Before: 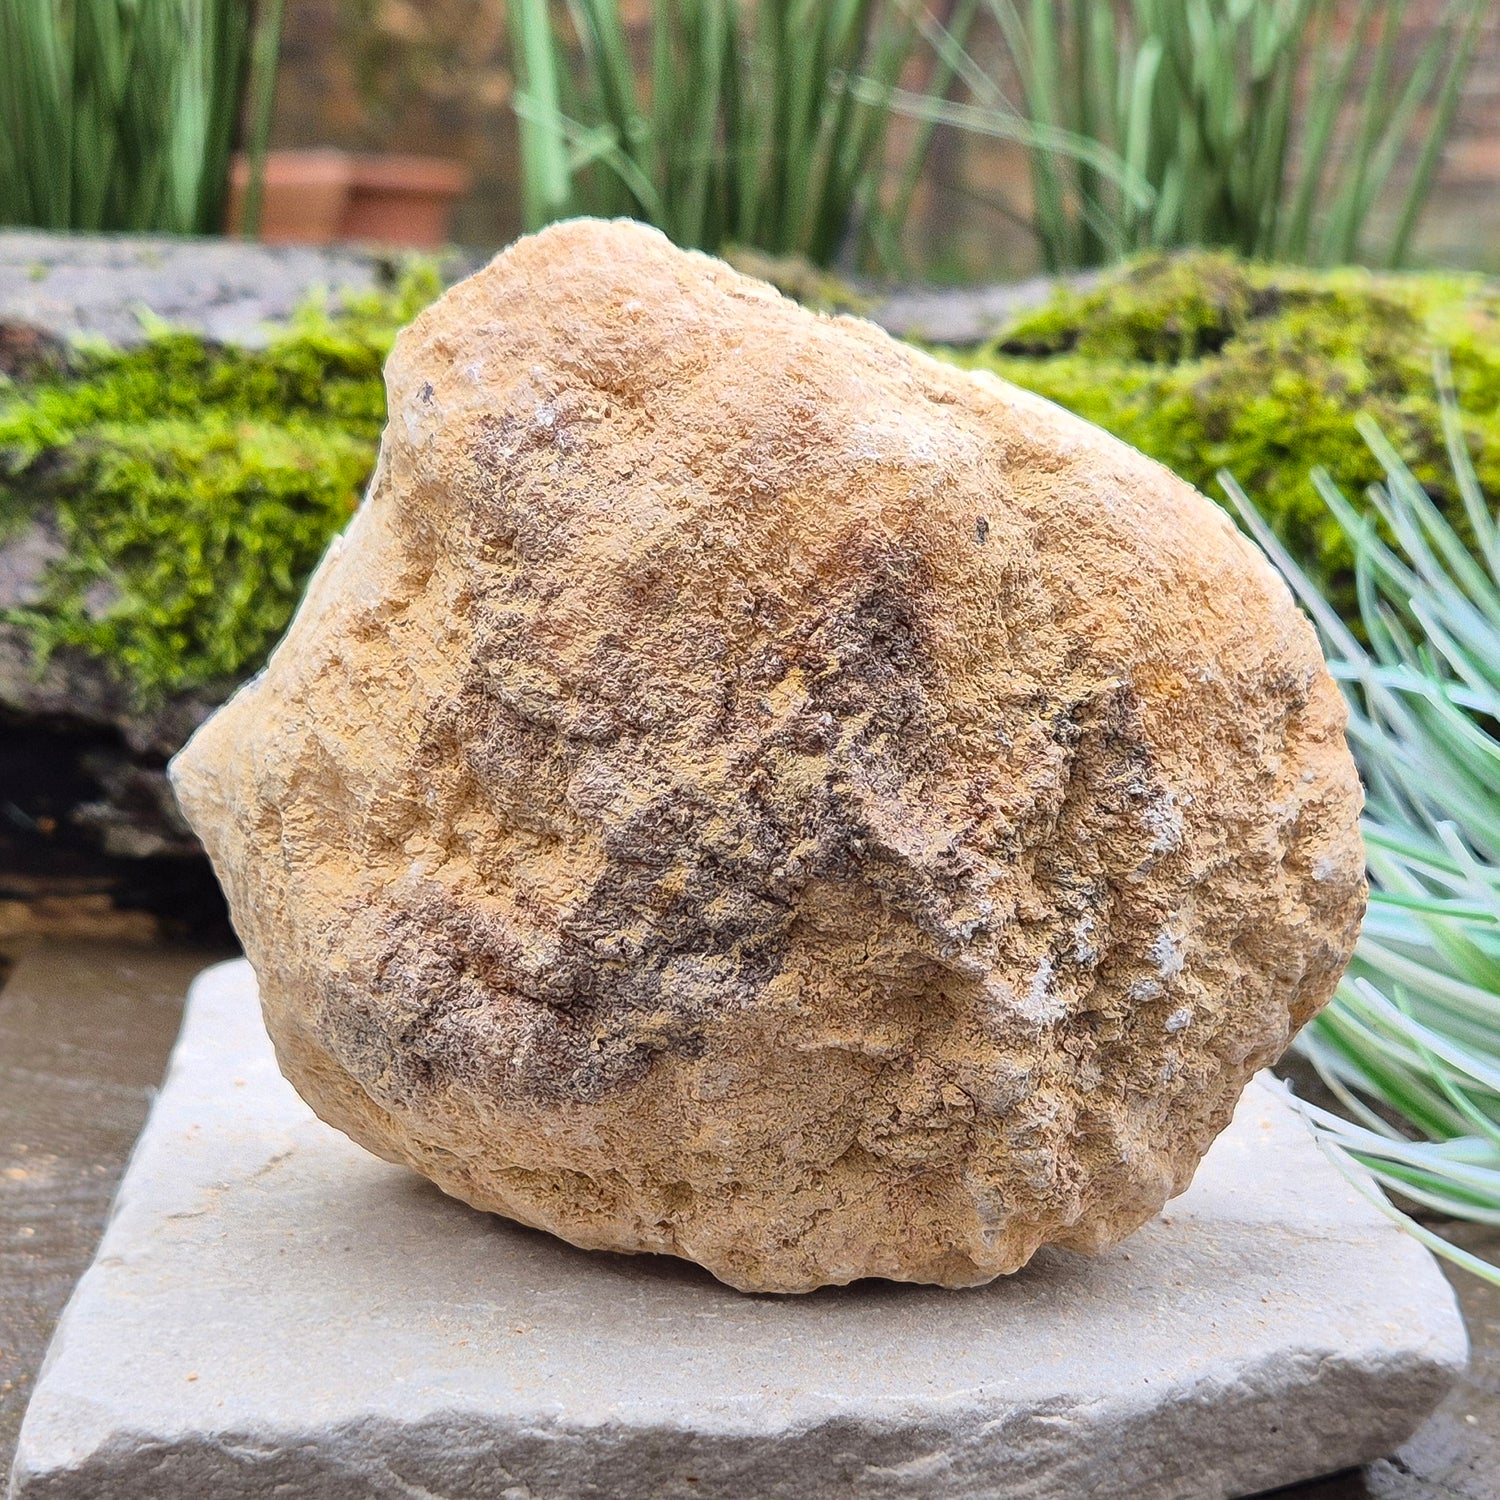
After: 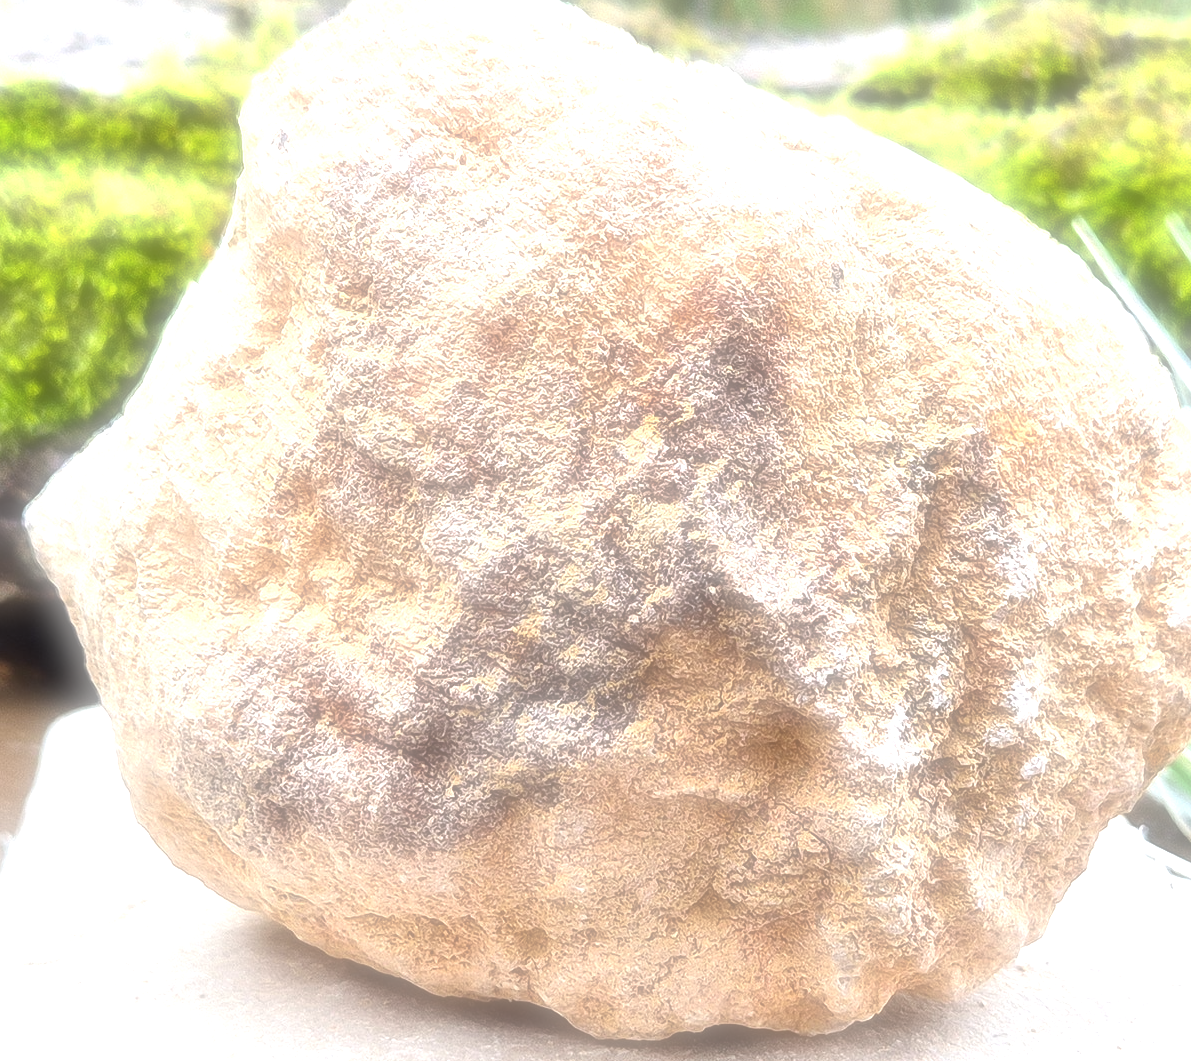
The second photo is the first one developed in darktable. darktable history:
exposure: black level correction 0, exposure 1.3 EV, compensate highlight preservation false
crop: left 9.712%, top 16.928%, right 10.845%, bottom 12.332%
soften: on, module defaults
color correction: highlights a* -0.137, highlights b* 0.137
